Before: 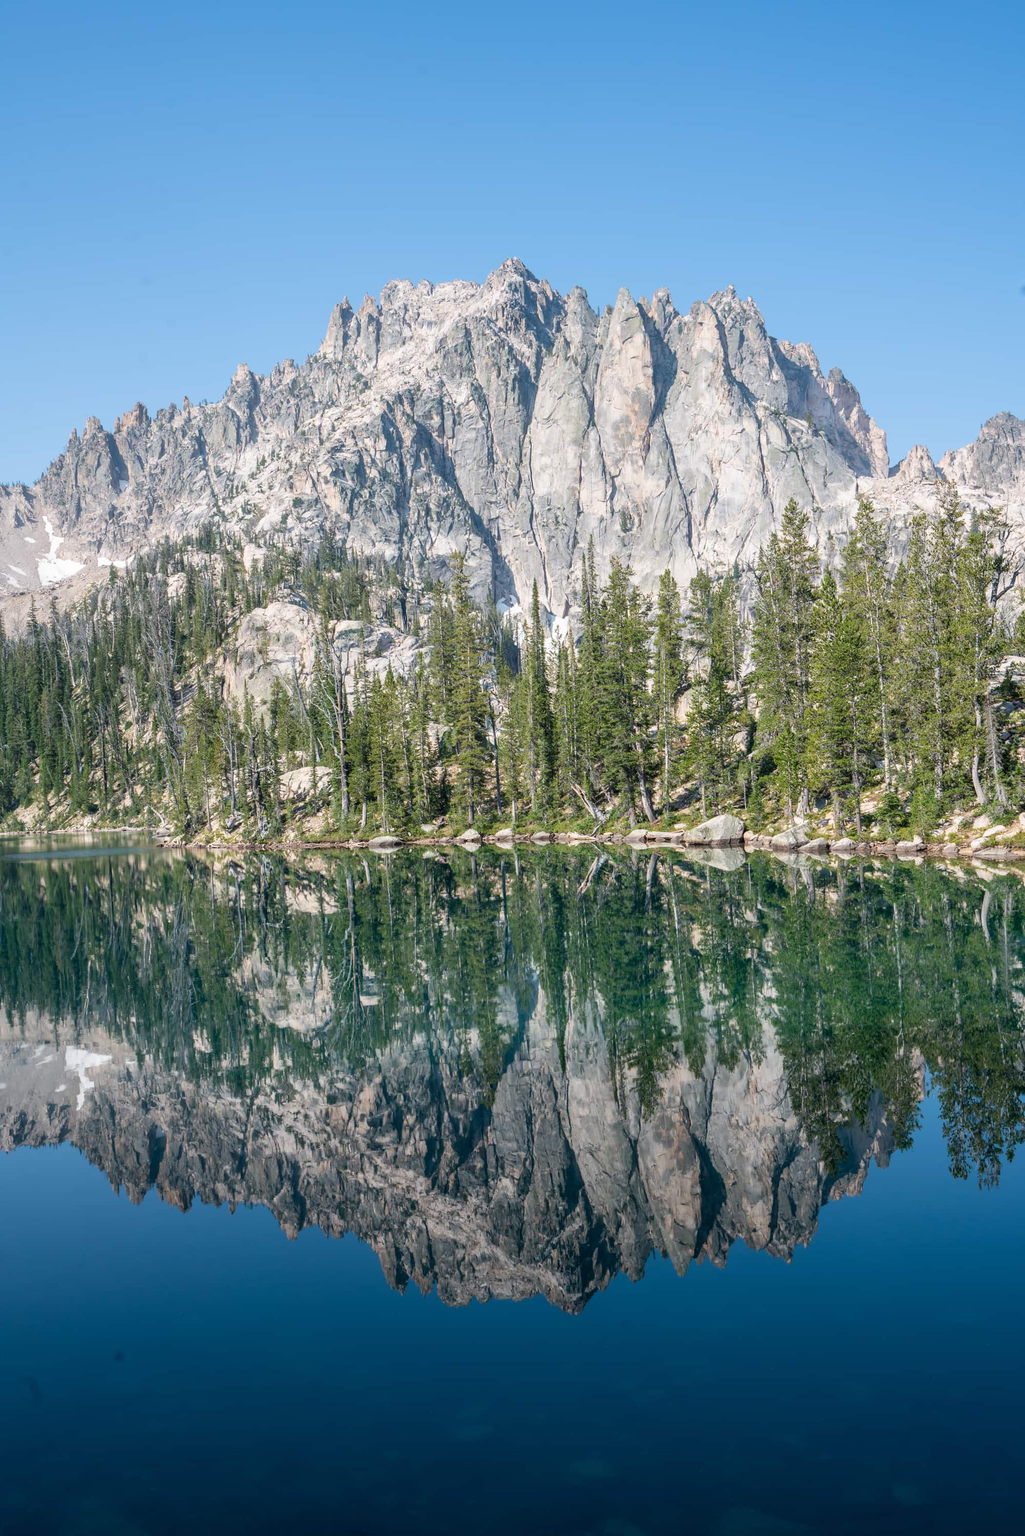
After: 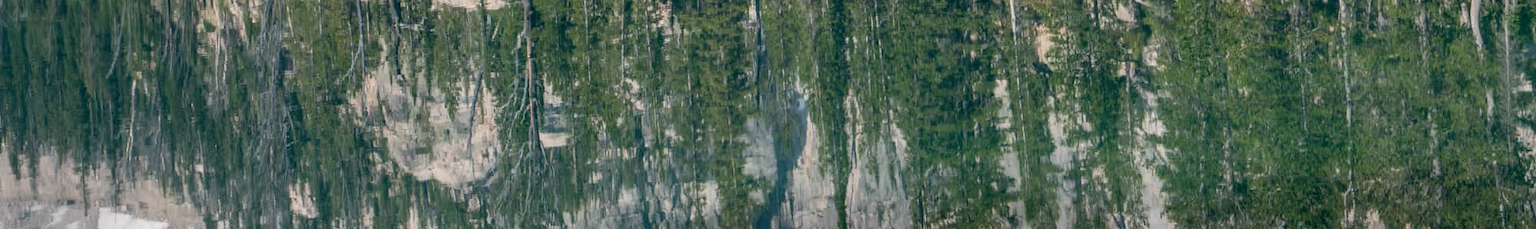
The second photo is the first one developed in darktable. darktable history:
crop and rotate: top 59.084%, bottom 30.916%
rotate and perspective: crop left 0, crop top 0
contrast brightness saturation: contrast -0.1, saturation -0.1
color balance: lift [1, 0.998, 1.001, 1.002], gamma [1, 1.02, 1, 0.98], gain [1, 1.02, 1.003, 0.98]
base curve: preserve colors none
